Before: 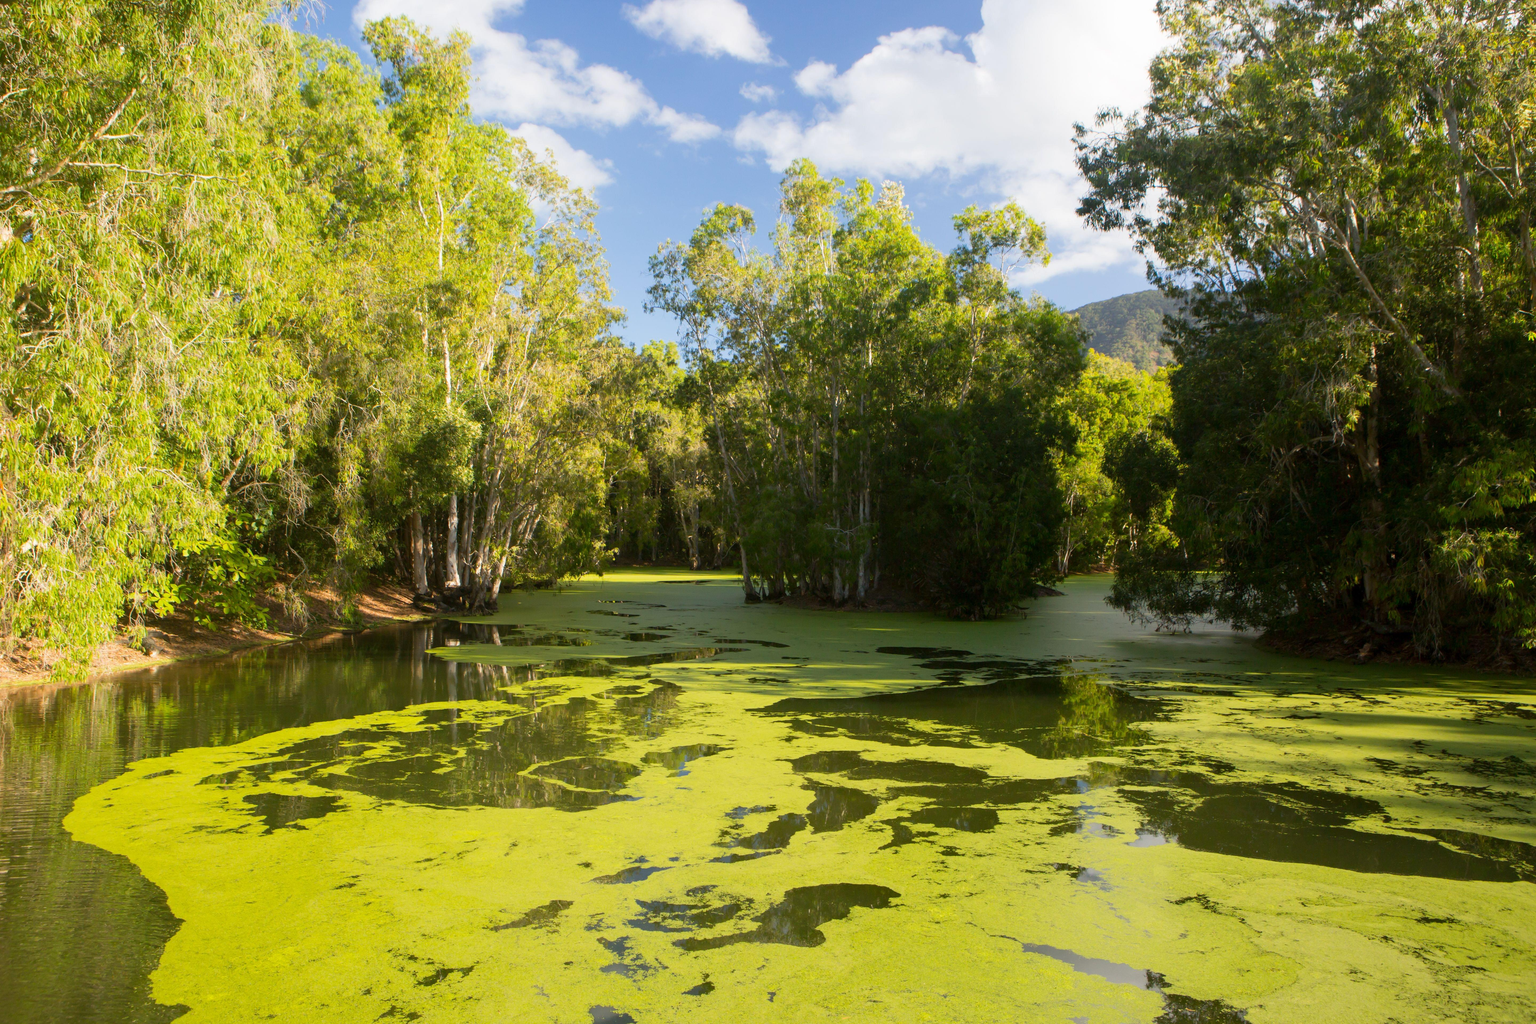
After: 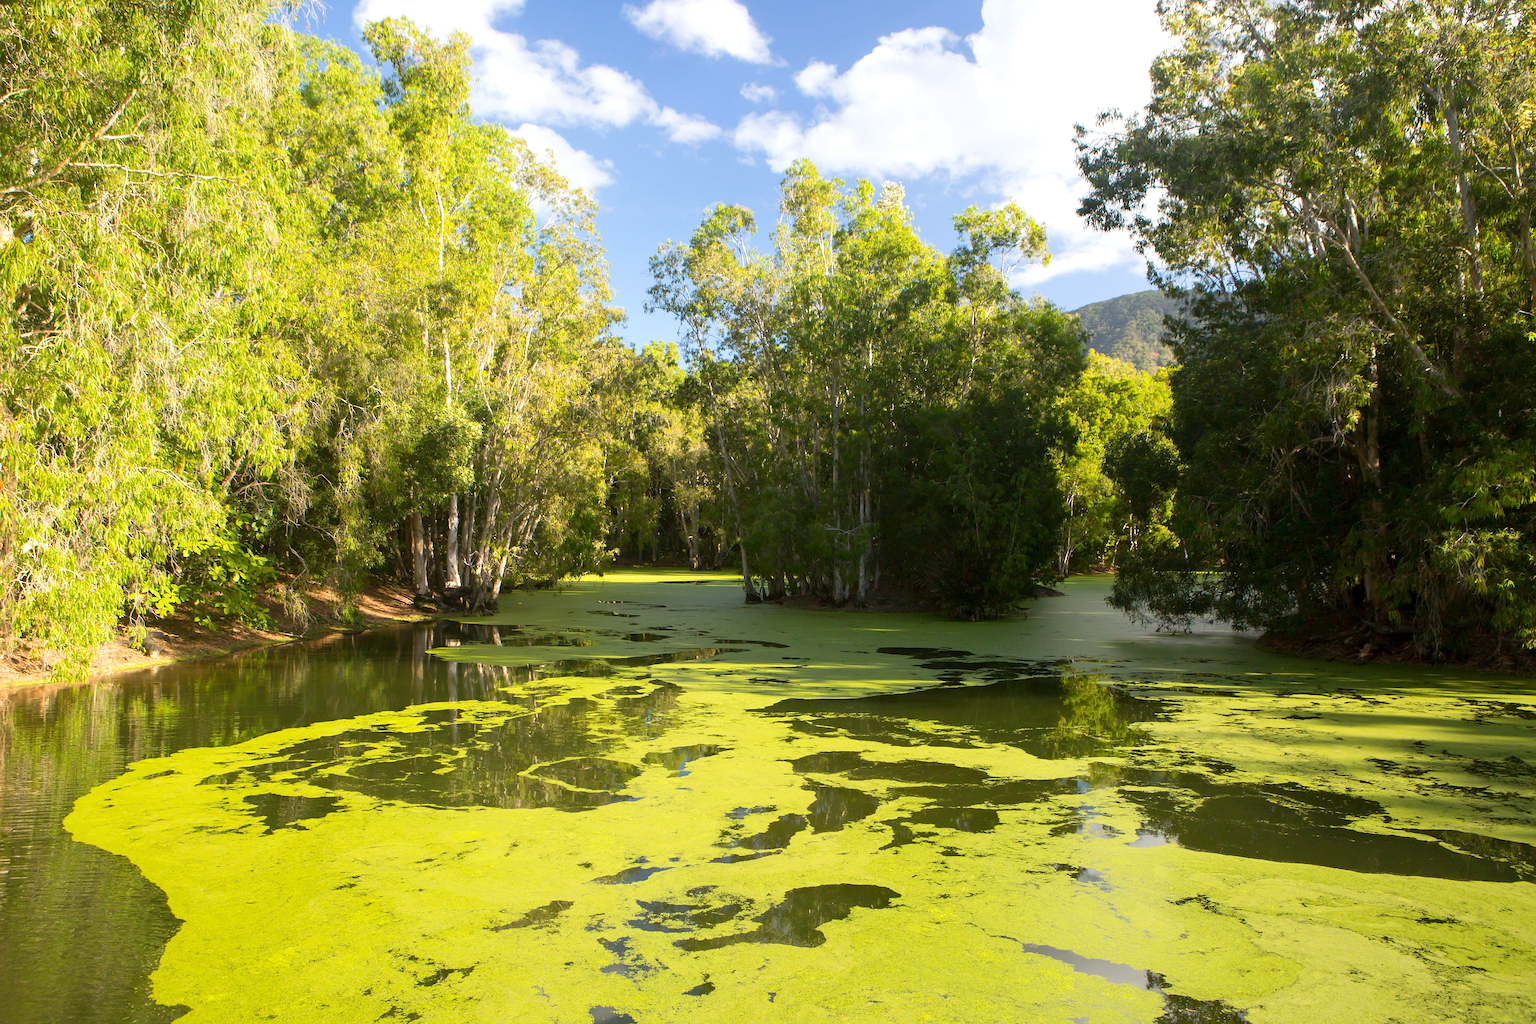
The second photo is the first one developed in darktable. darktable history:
sharpen: on, module defaults
exposure: exposure 0.3 EV, compensate highlight preservation false
